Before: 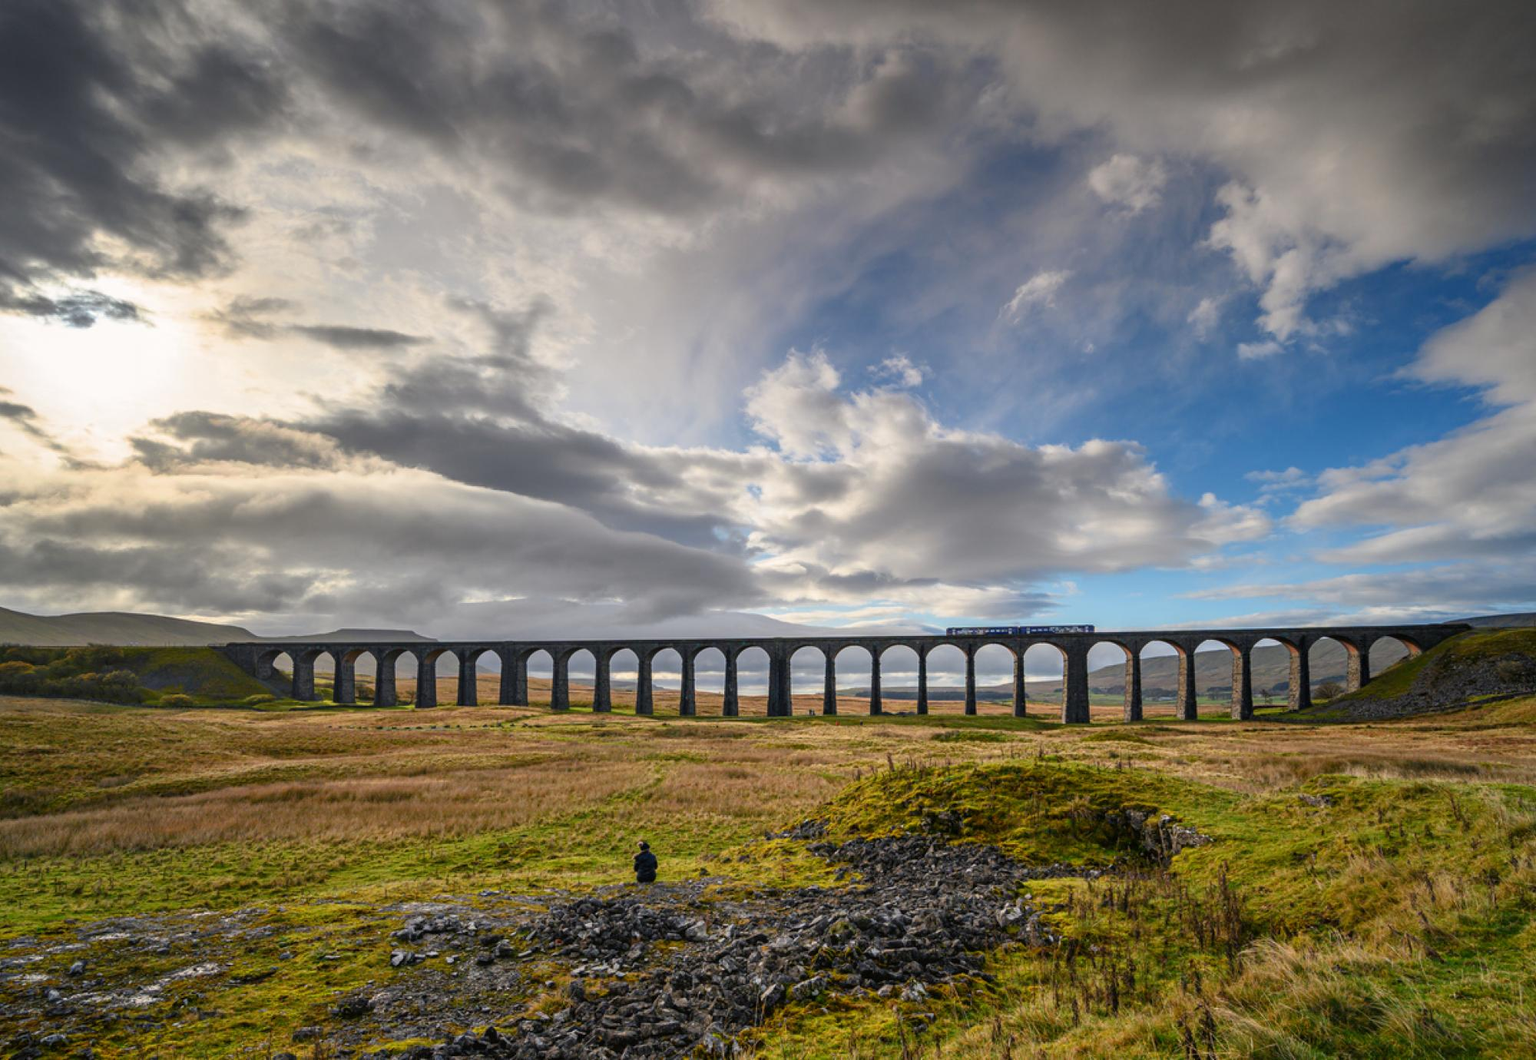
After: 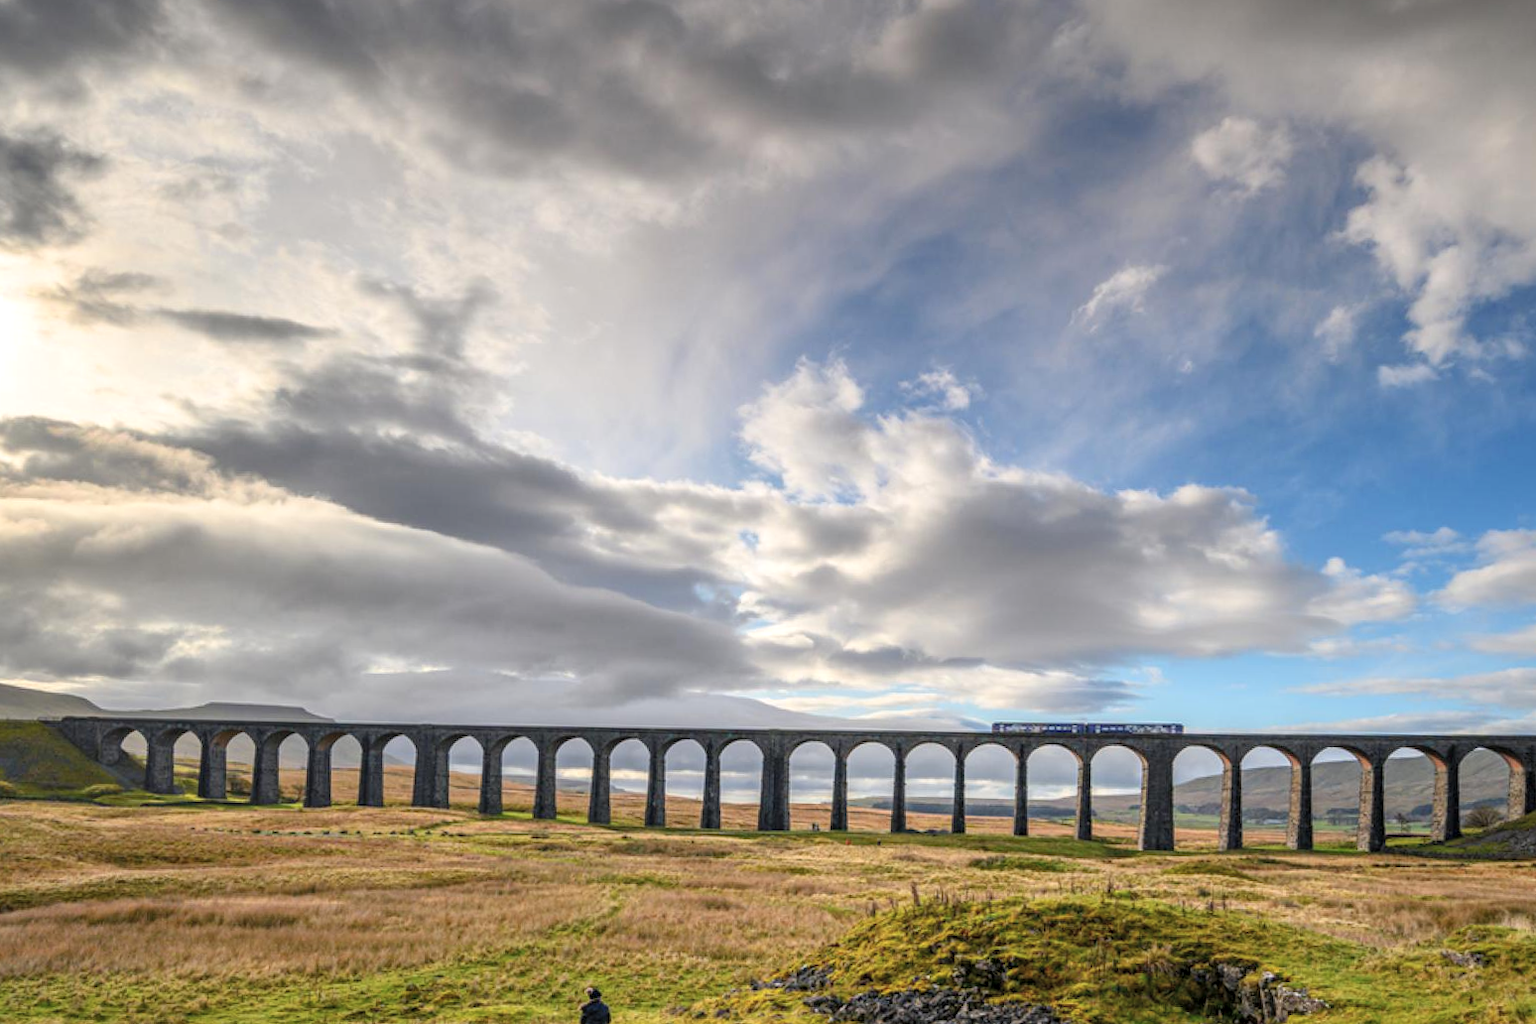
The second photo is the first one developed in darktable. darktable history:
crop and rotate: left 10.77%, top 5.1%, right 10.41%, bottom 16.76%
local contrast: on, module defaults
color correction: highlights a* 0.003, highlights b* -0.283
rotate and perspective: rotation 1.57°, crop left 0.018, crop right 0.982, crop top 0.039, crop bottom 0.961
contrast brightness saturation: brightness 0.15
